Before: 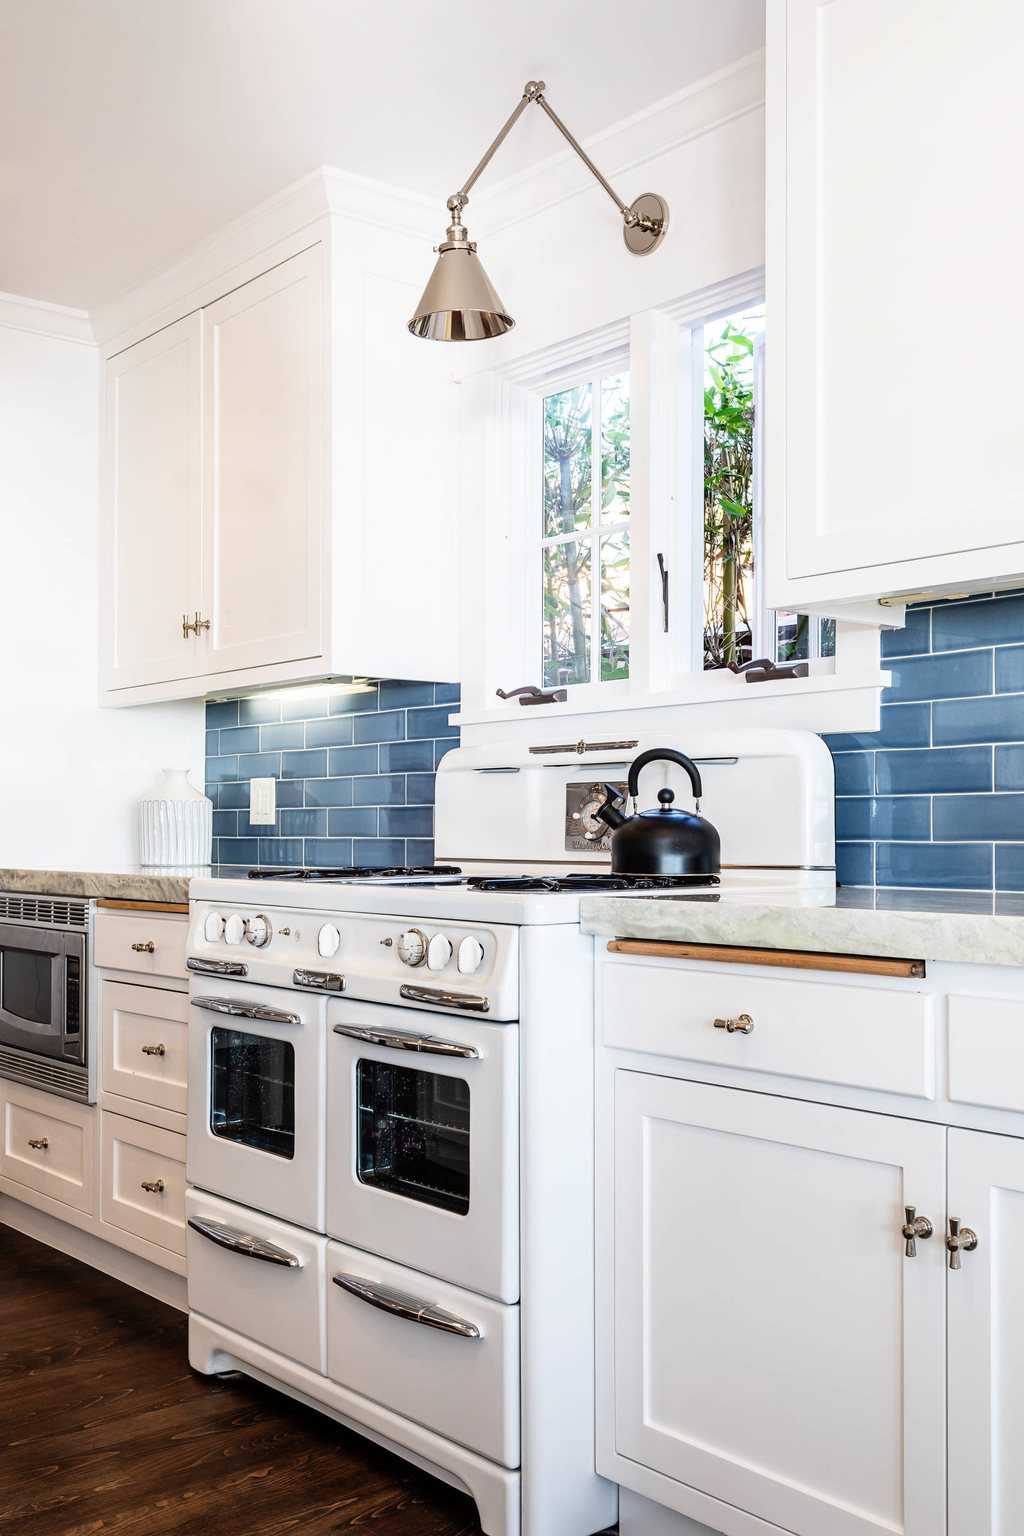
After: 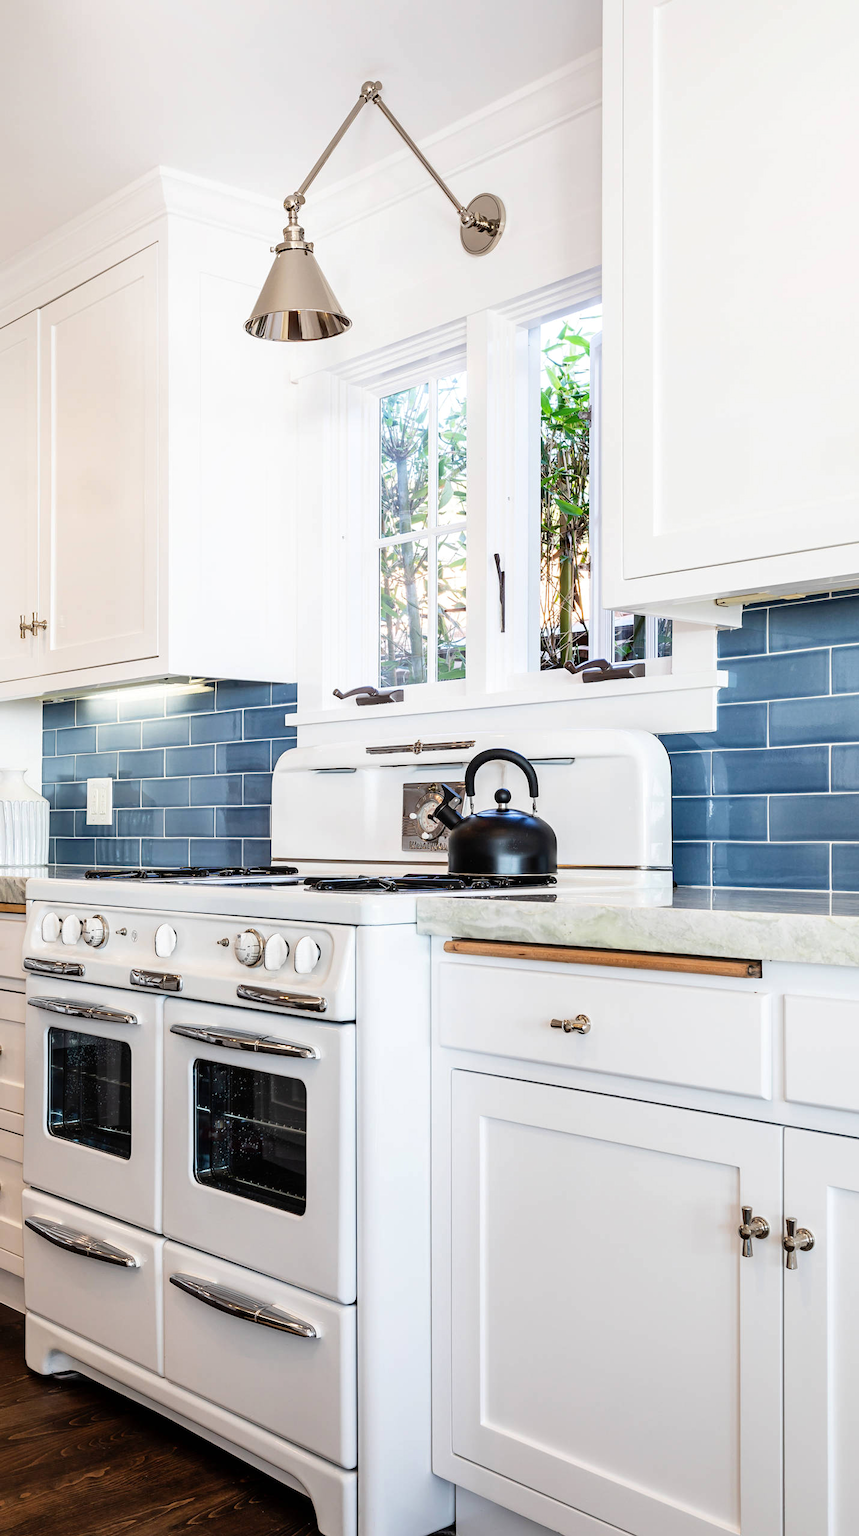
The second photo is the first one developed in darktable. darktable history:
tone equalizer: edges refinement/feathering 500, mask exposure compensation -1.57 EV, preserve details no
crop: left 15.963%
